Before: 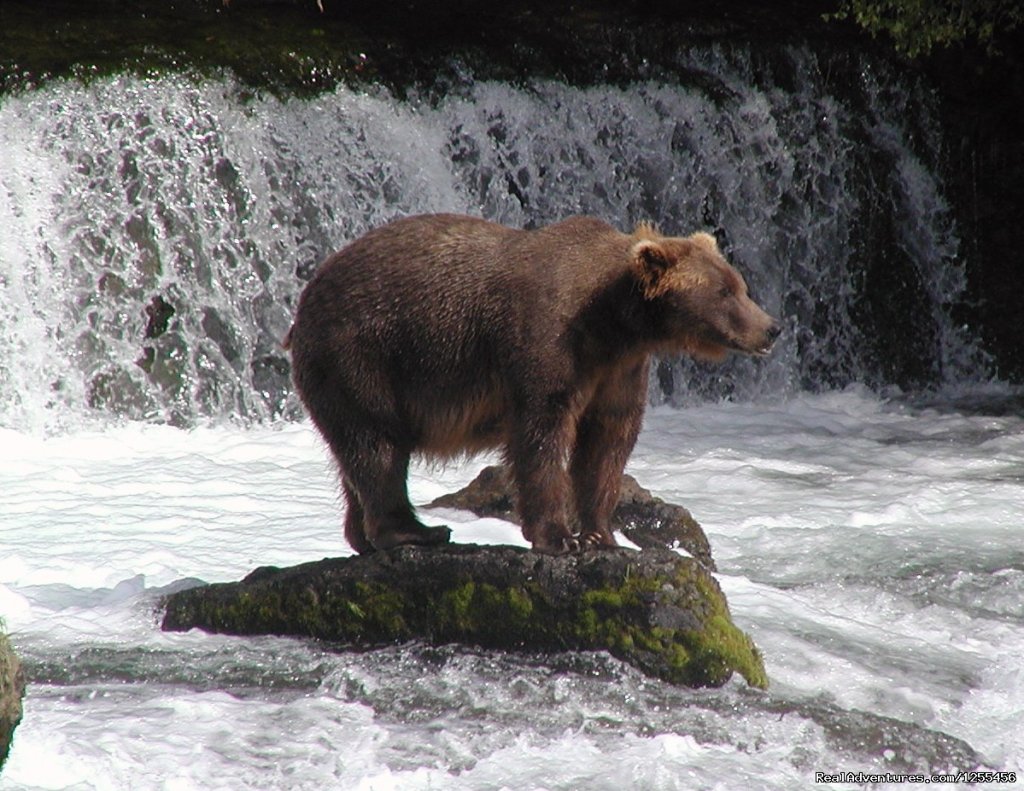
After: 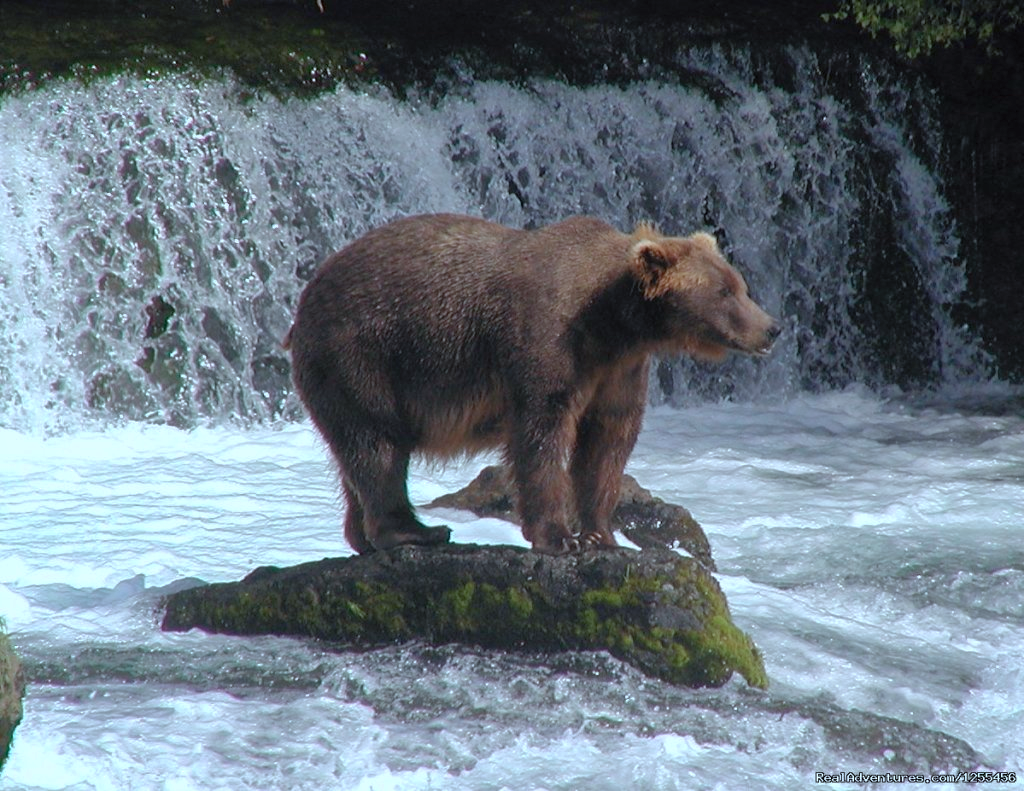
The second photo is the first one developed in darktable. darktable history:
color calibration: illuminant F (fluorescent), F source F9 (Cool White Deluxe 4150 K) – high CRI, x 0.374, y 0.373, temperature 4157.91 K
shadows and highlights: on, module defaults
